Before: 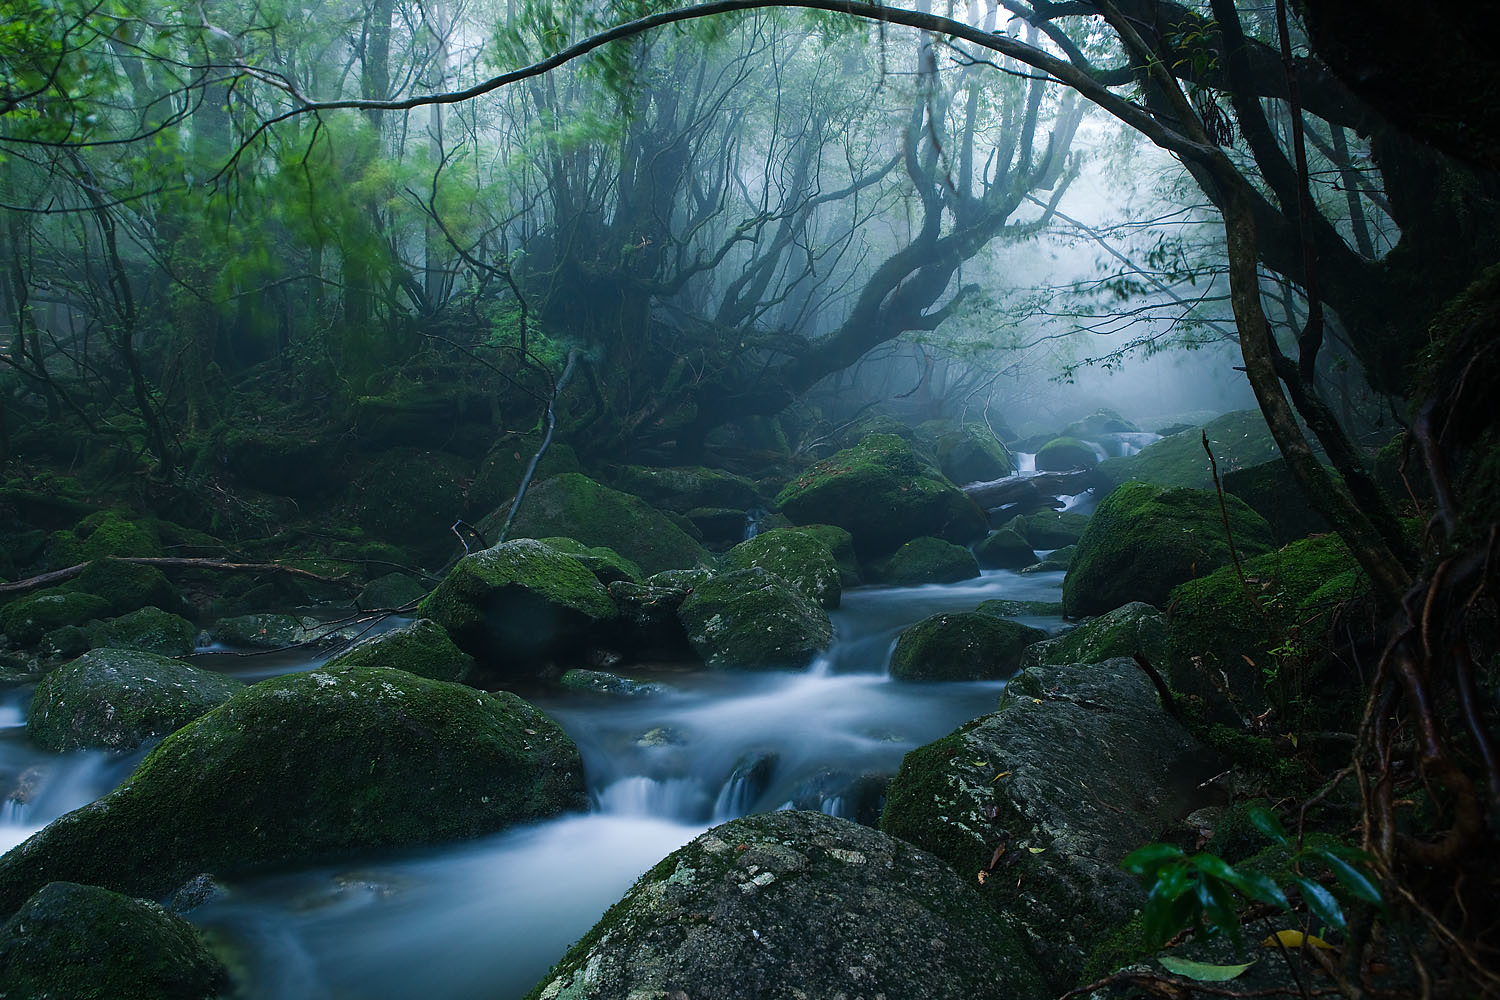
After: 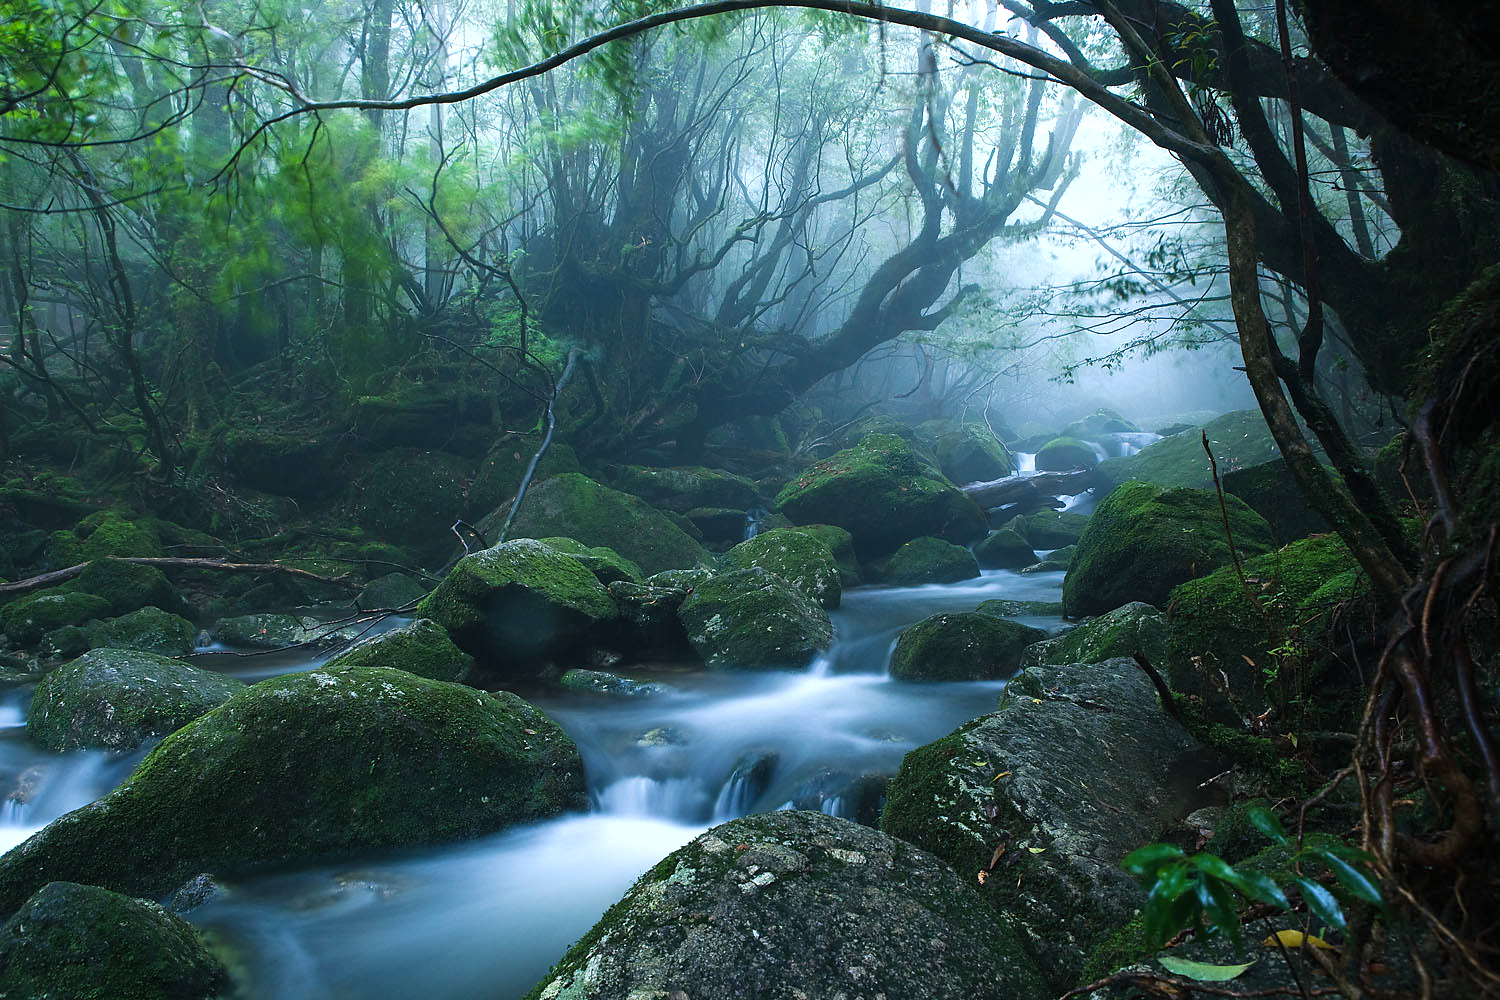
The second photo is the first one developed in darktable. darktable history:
shadows and highlights: shadows 29.61, highlights -30.47, low approximation 0.01, soften with gaussian
exposure: exposure 0.636 EV, compensate highlight preservation false
